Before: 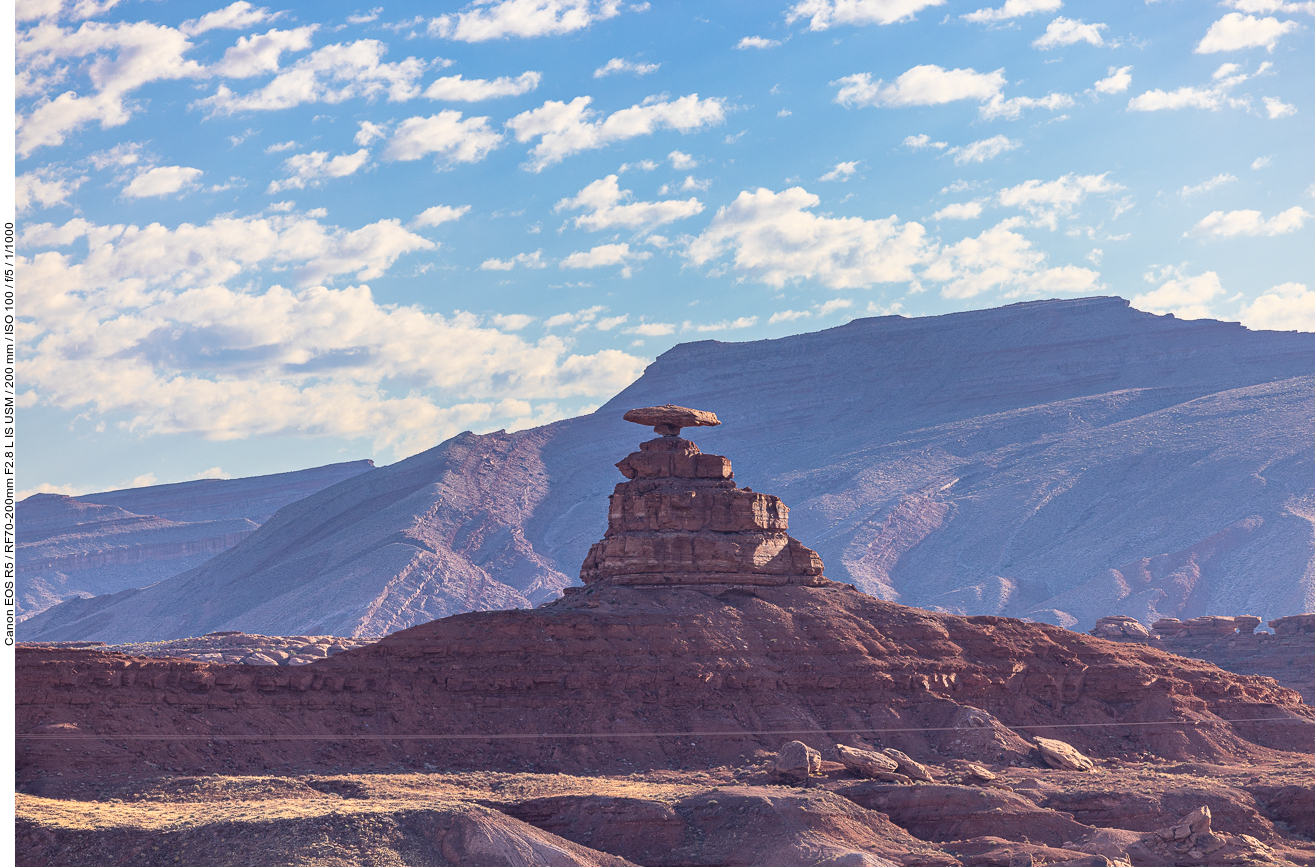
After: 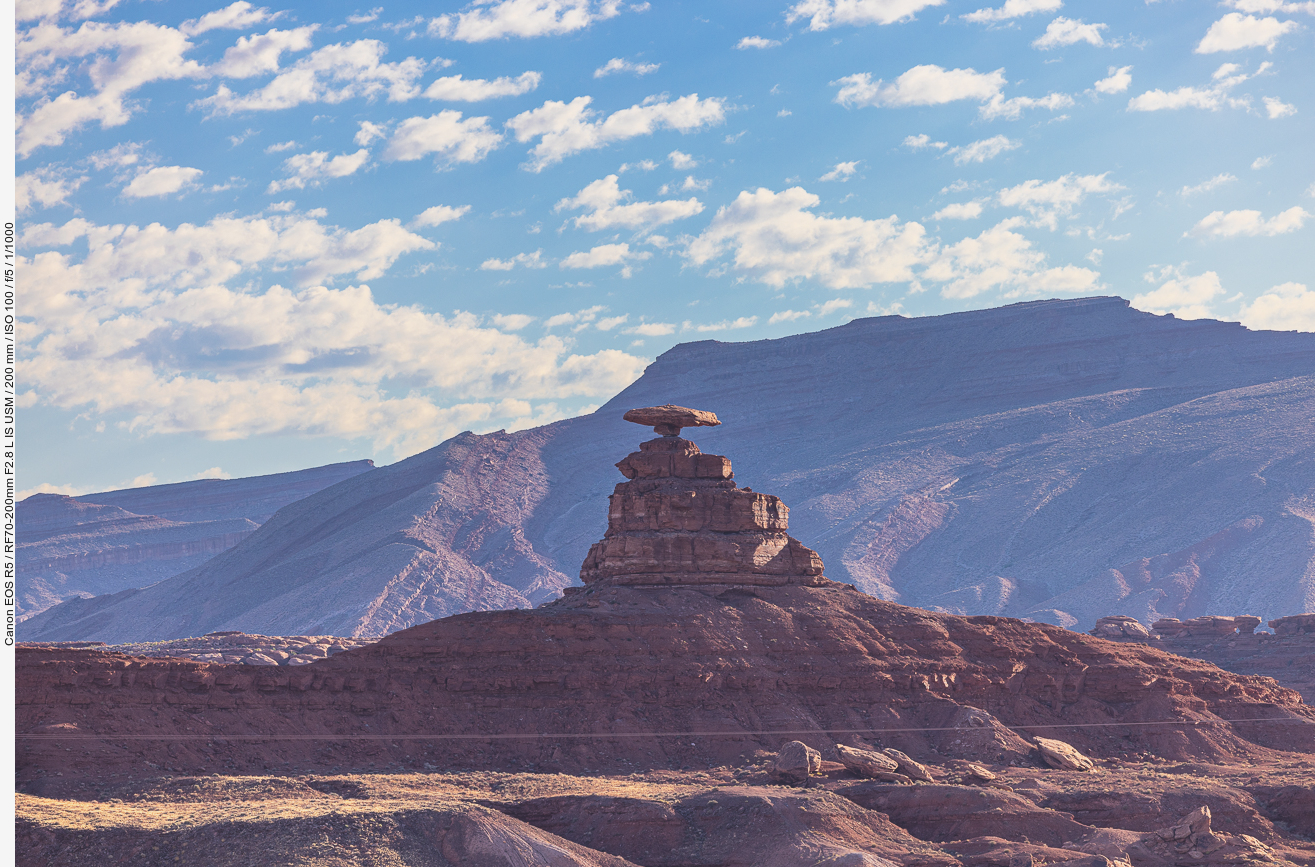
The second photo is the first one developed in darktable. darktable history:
exposure: black level correction -0.015, exposure -0.137 EV, compensate highlight preservation false
